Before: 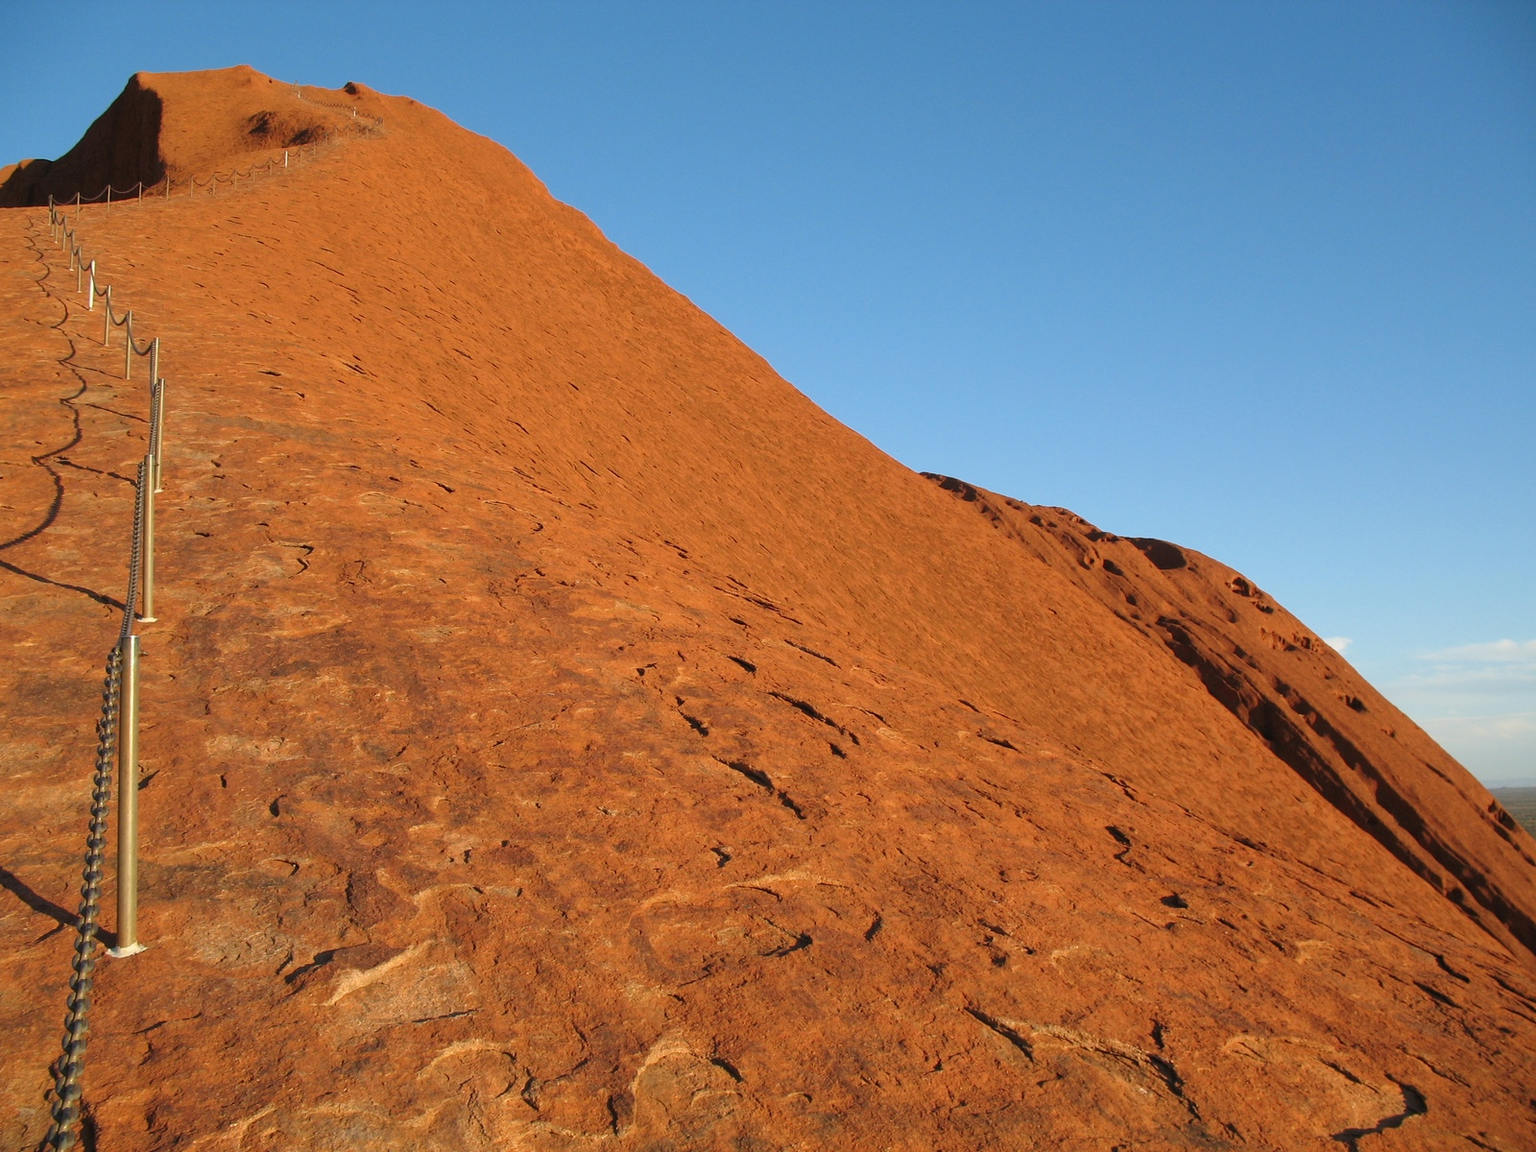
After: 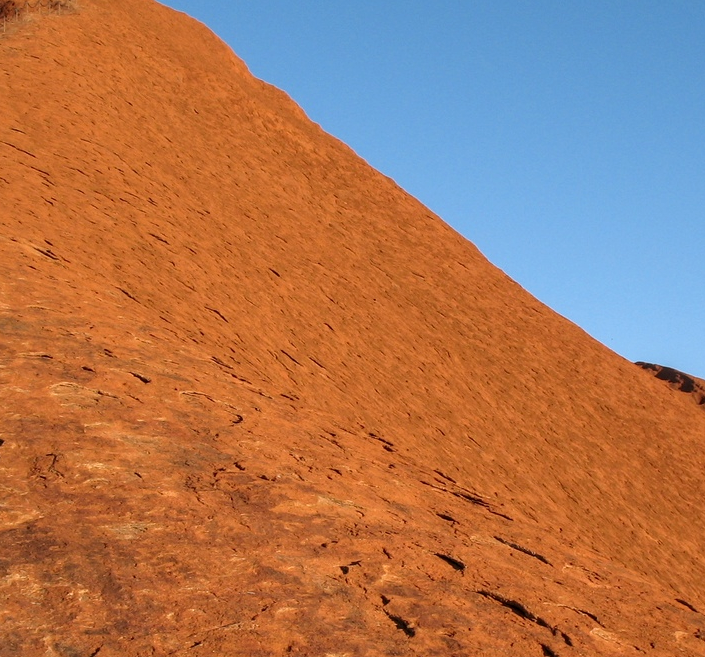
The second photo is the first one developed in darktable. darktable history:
local contrast: detail 130%
white balance: red 1.004, blue 1.024
crop: left 20.248%, top 10.86%, right 35.675%, bottom 34.321%
